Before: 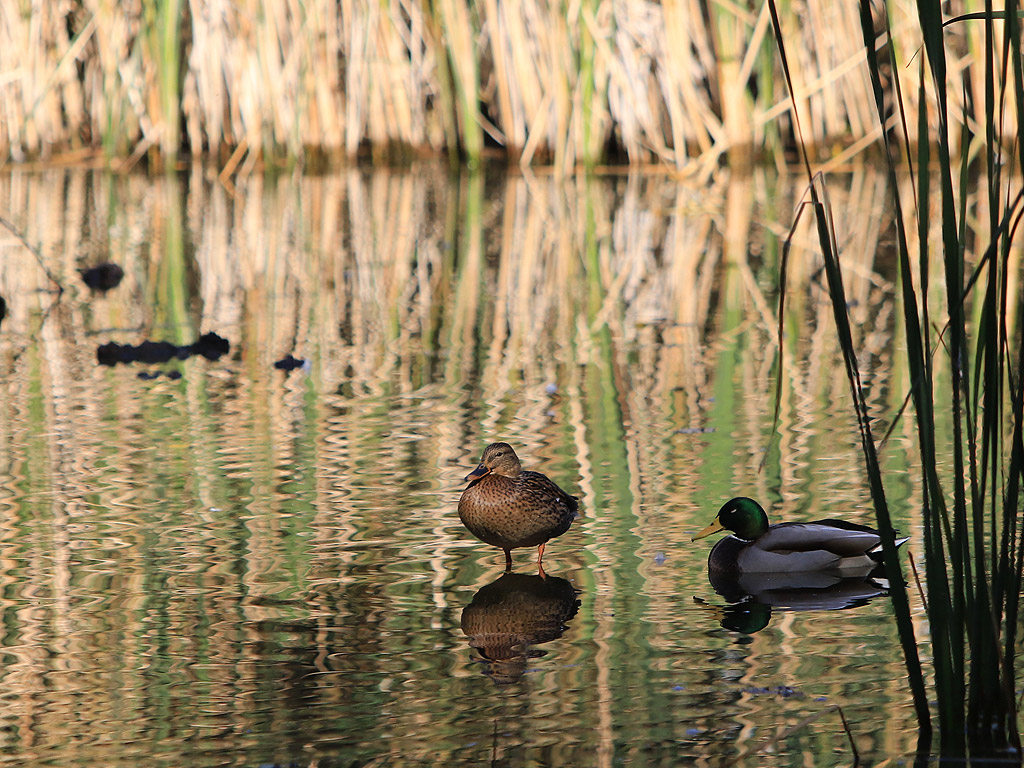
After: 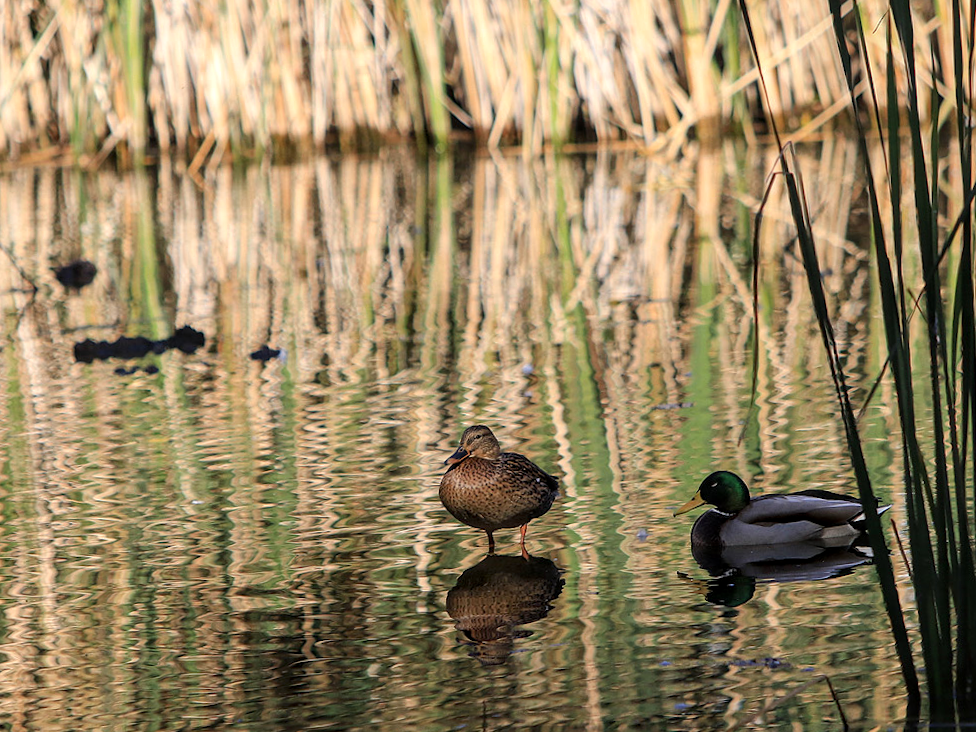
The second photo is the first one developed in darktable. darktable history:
rotate and perspective: rotation -2.12°, lens shift (vertical) 0.009, lens shift (horizontal) -0.008, automatic cropping original format, crop left 0.036, crop right 0.964, crop top 0.05, crop bottom 0.959
local contrast: highlights 55%, shadows 52%, detail 130%, midtone range 0.452
